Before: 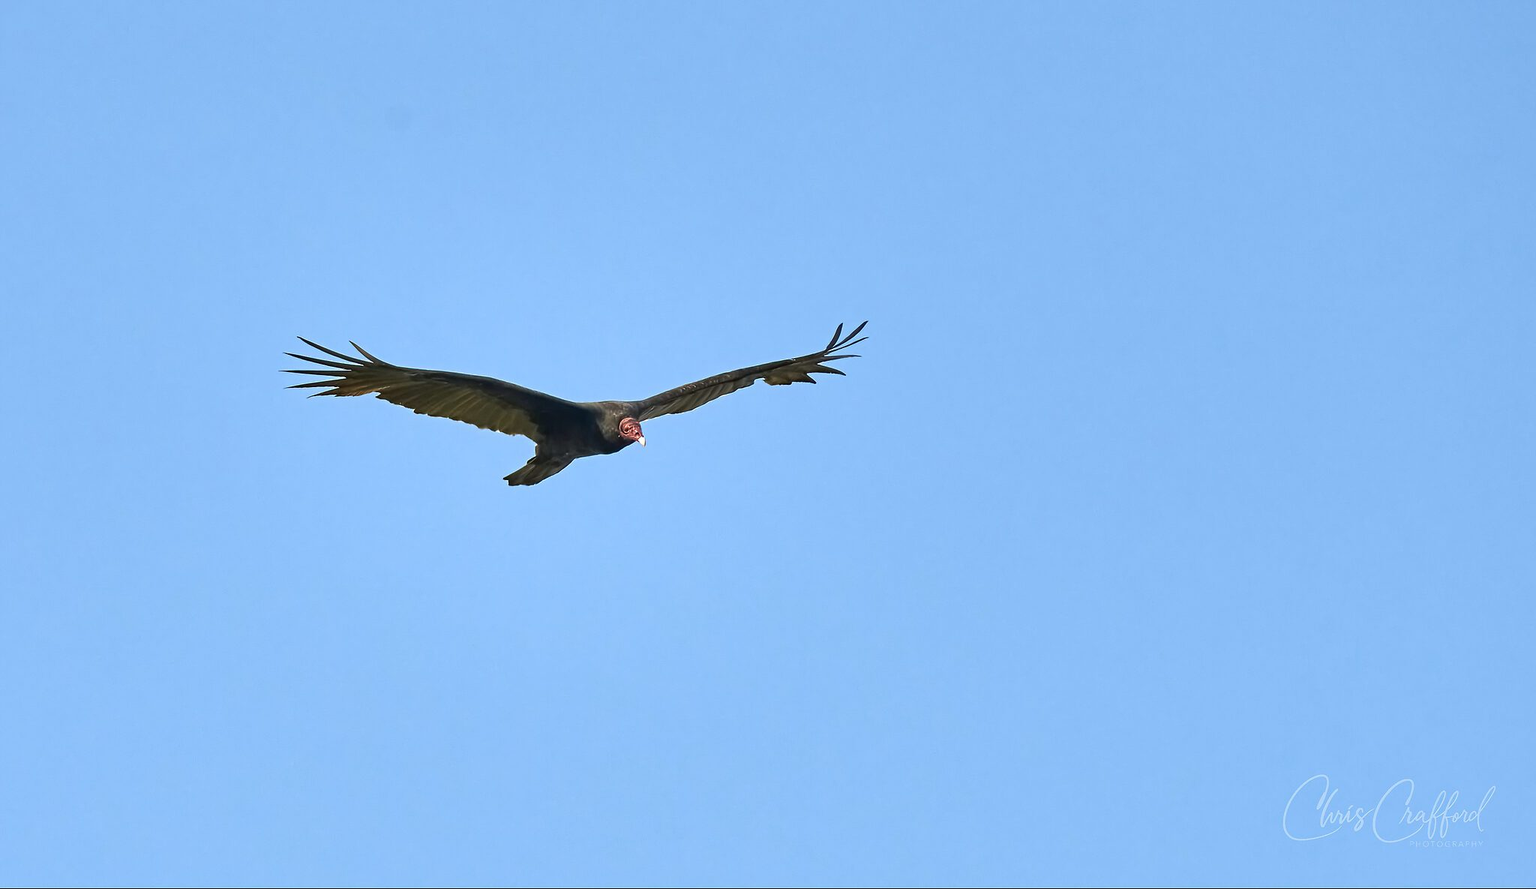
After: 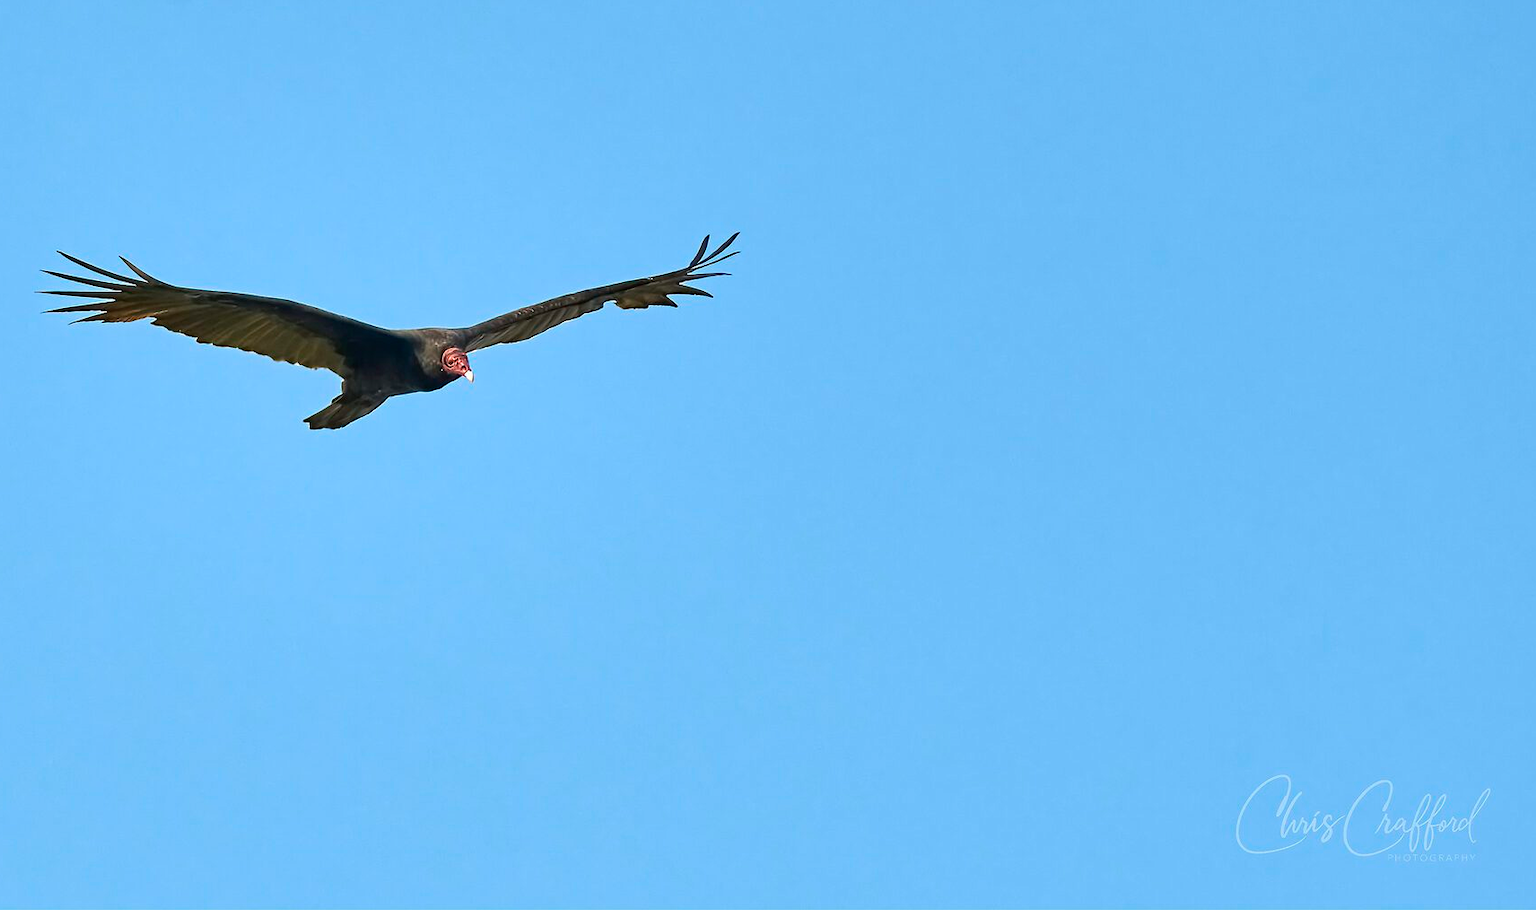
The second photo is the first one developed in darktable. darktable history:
crop: left 16.268%, top 14.306%
